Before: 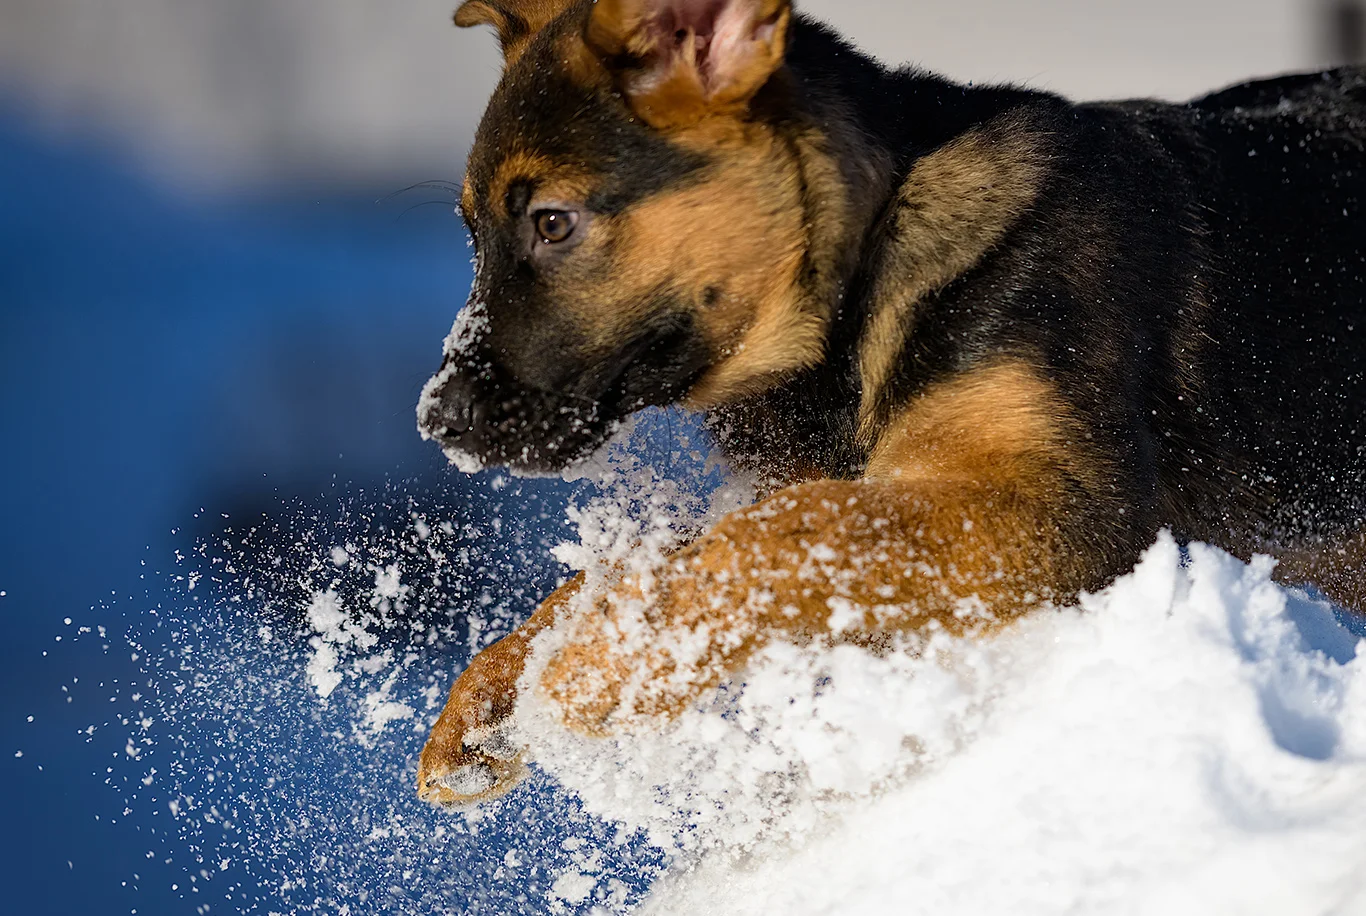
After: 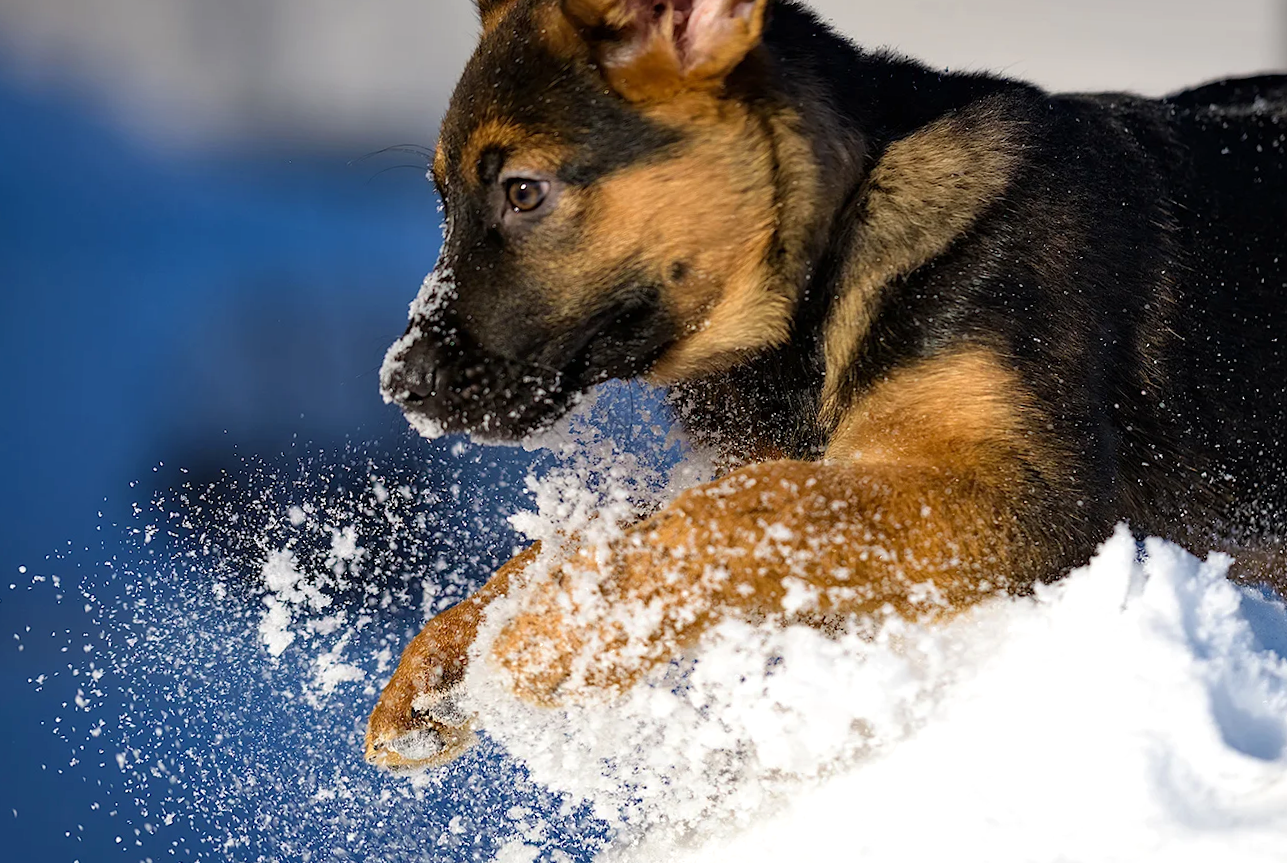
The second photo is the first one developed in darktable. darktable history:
crop and rotate: angle -2.38°
exposure: exposure 0.2 EV, compensate highlight preservation false
